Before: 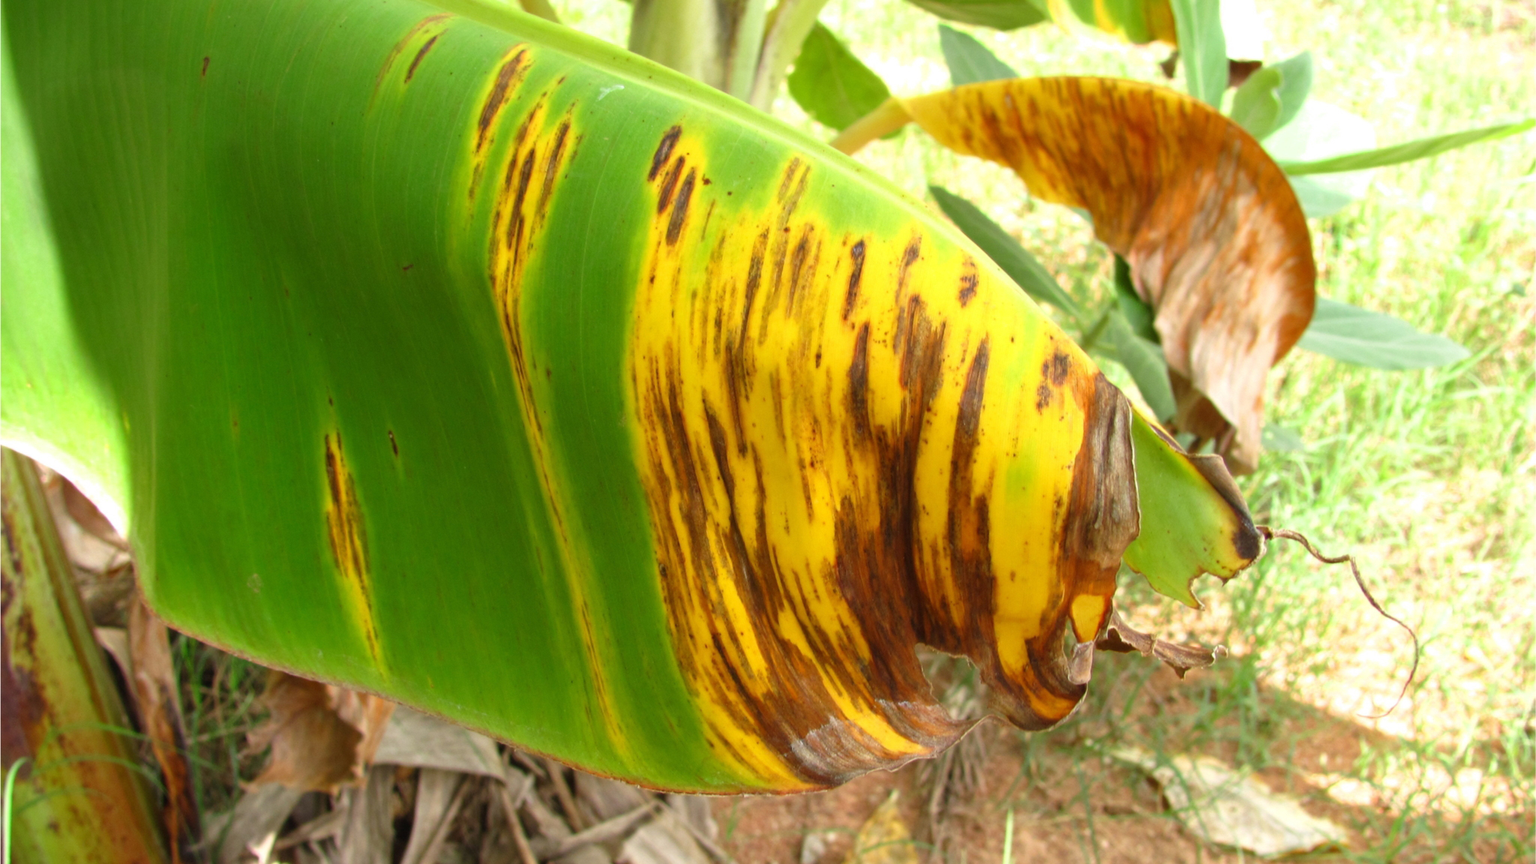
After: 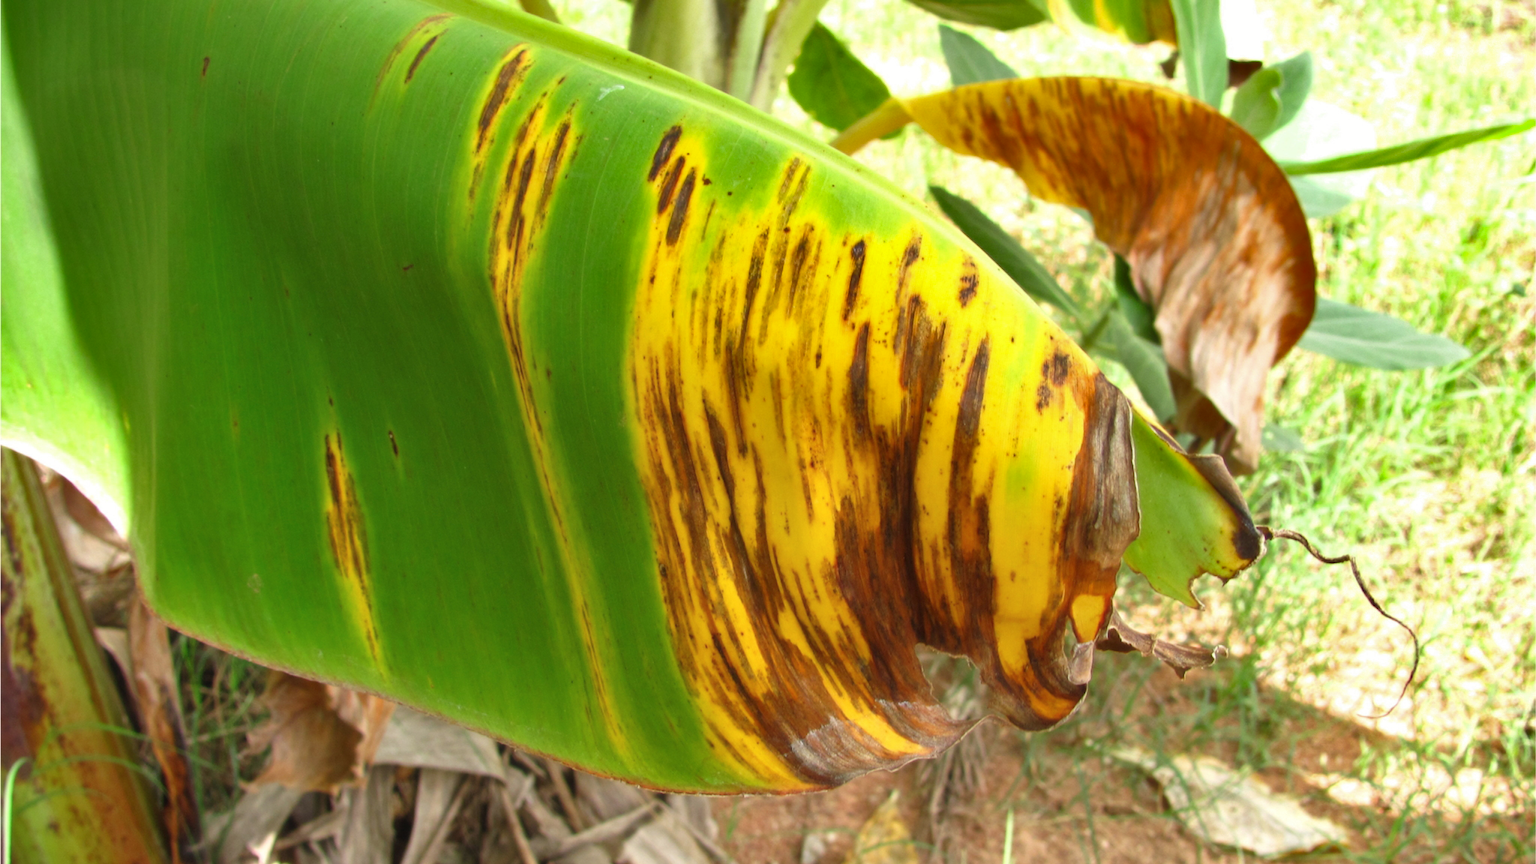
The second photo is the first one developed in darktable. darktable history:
haze removal: strength -0.09, distance 0.358, compatibility mode true, adaptive false
shadows and highlights: low approximation 0.01, soften with gaussian
